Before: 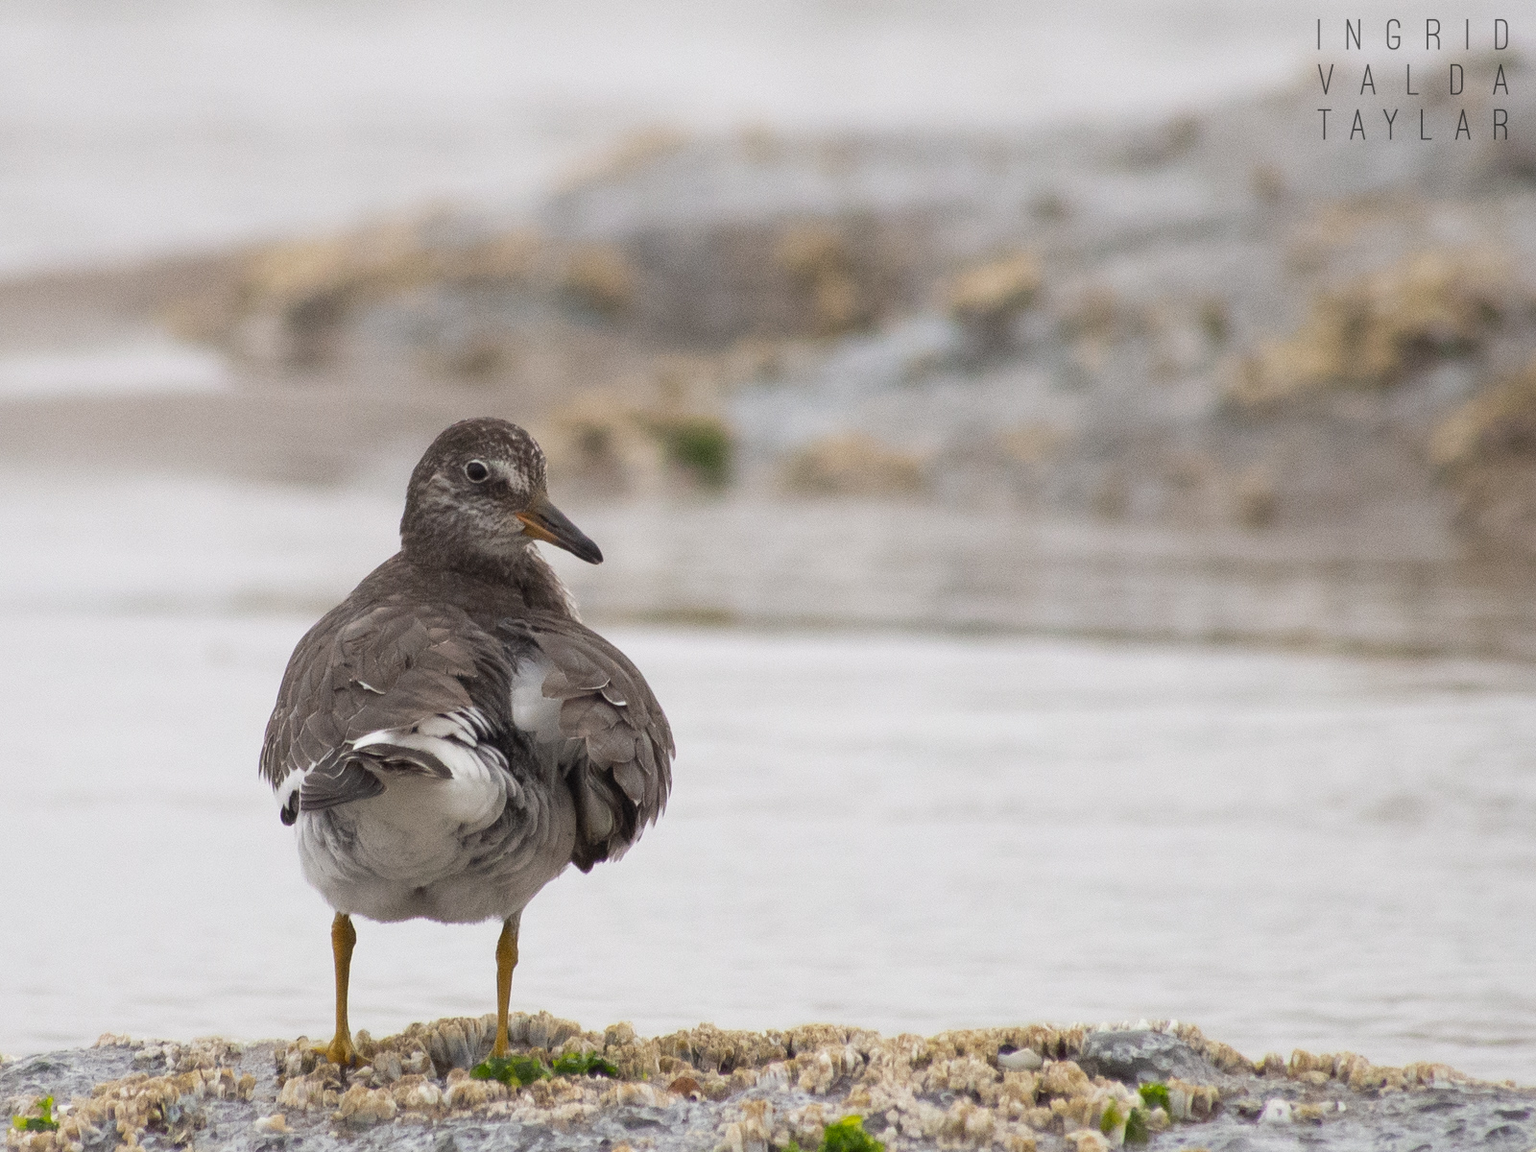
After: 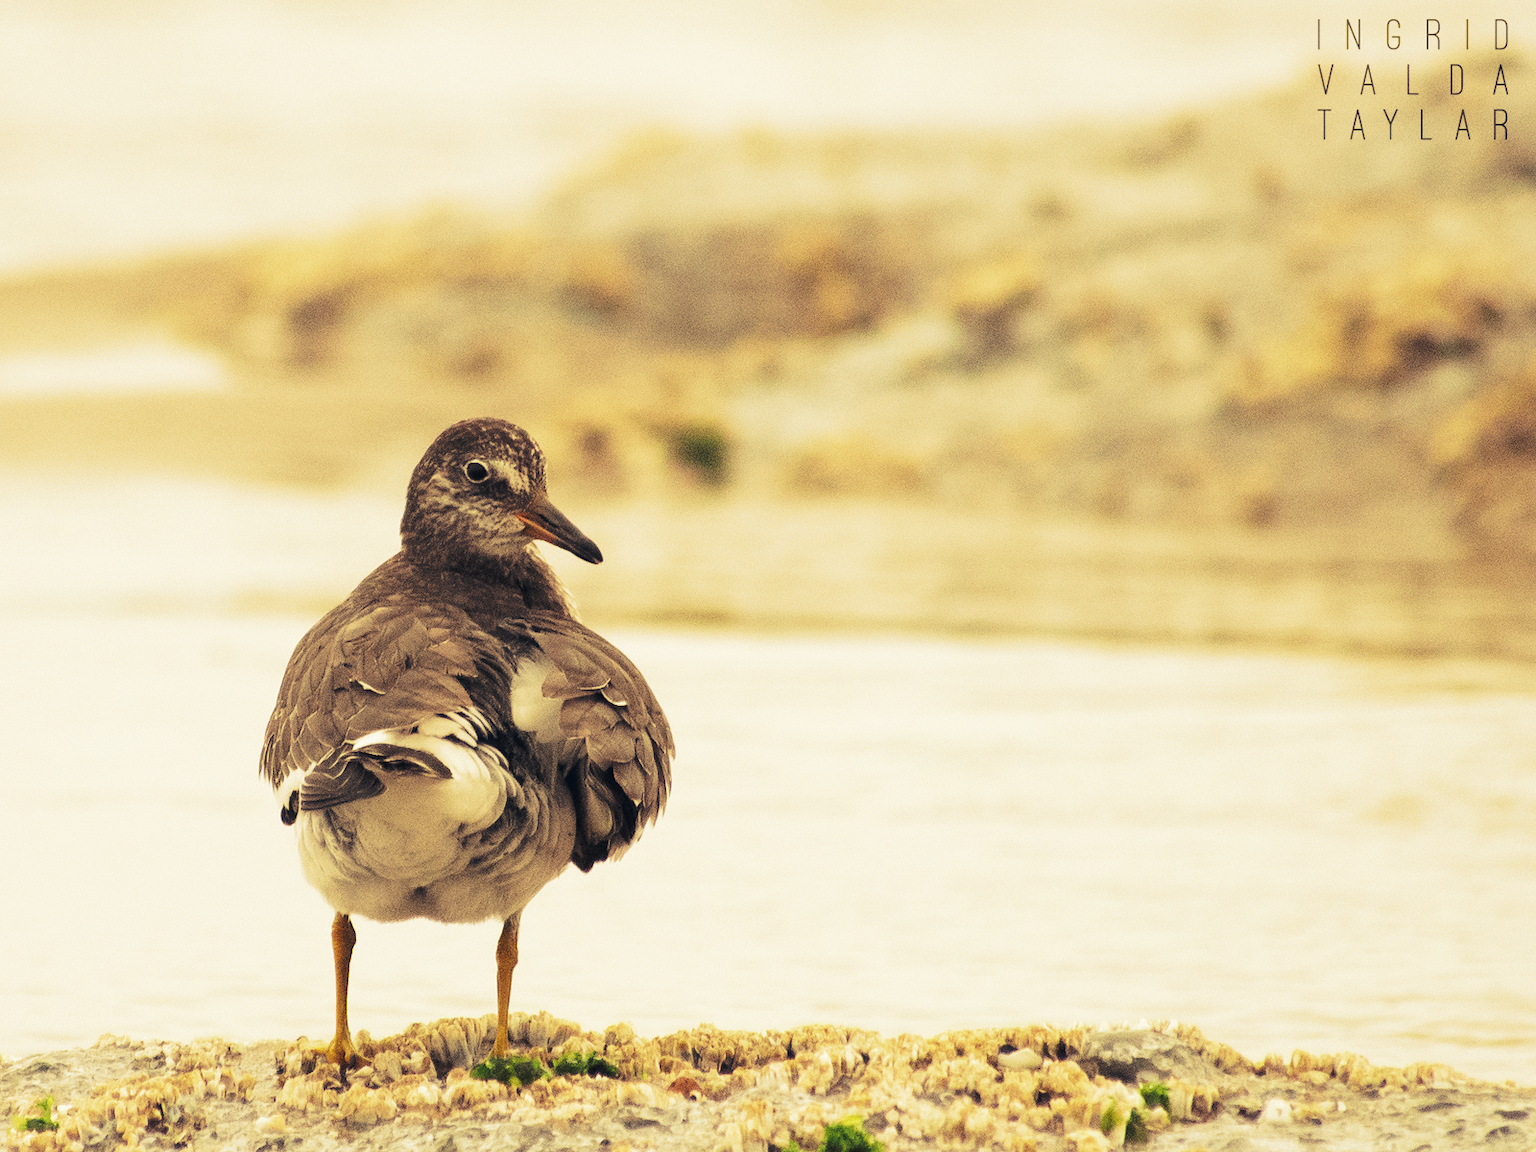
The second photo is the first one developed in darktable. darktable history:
tone curve: curves: ch0 [(0, 0) (0.003, 0.005) (0.011, 0.011) (0.025, 0.02) (0.044, 0.03) (0.069, 0.041) (0.1, 0.062) (0.136, 0.089) (0.177, 0.135) (0.224, 0.189) (0.277, 0.259) (0.335, 0.373) (0.399, 0.499) (0.468, 0.622) (0.543, 0.724) (0.623, 0.807) (0.709, 0.868) (0.801, 0.916) (0.898, 0.964) (1, 1)], preserve colors none
color look up table: target L [92.64, 93.06, 92.28, 98.15, 97.6, 83.73, 80.73, 74.56, 73.63, 65.44, 57.03, 45.18, 42.54, 39.79, 10.4, 200.27, 100.97, 83.34, 83.8, 72.29, 71.34, 62.53, 56.91, 55.98, 58.57, 51.13, 27.92, 18.52, 91.65, 76.35, 74.03, 66.28, 63.4, 66.53, 60.87, 72.9, 46.98, 49.1, 39.06, 30.09, 36.27, 11.84, 95.85, 92.95, 71.65, 77.17, 67.58, 49.26, 32.49], target a [-9.309, -6.947, -11.23, -22.96, -25.74, -5.898, -27.63, -60.87, -33.68, -40.45, -11.32, -30.41, -22.84, -3.754, -6.319, 0, 0, 0.893, -8.636, 17.43, 4.346, 27.73, 13.59, 24.26, 35.84, 9.284, 24.95, 9.413, 0.612, 0.302, 16.05, 33.03, 10.72, 16.88, -4.492, 18.87, 40.11, 16.17, 27.19, -3.63, 14.01, 7.378, -38.77, -38.27, -15.78, -40.64, -29.92, -24.1, -11.5], target b [49.34, 38.78, 52.51, 32.16, 55.14, 58.21, 64.6, 56.18, 48.85, 40.48, 40.35, 26.86, 14.3, 25.27, 1.873, 0, -0.001, 45.18, 71.64, 52.01, 56.83, 29.16, 33.26, 43.59, 33.83, 19.04, 18.89, 1.658, 10.99, 35.01, -4.675, 18.48, 20.27, 17.98, -10.46, 11.72, 15.57, 4.253, 5.934, -9.975, -16.17, -16.29, 4.097, 1.341, -12.26, 33.57, 8.898, 12.41, -2.077], num patches 49
